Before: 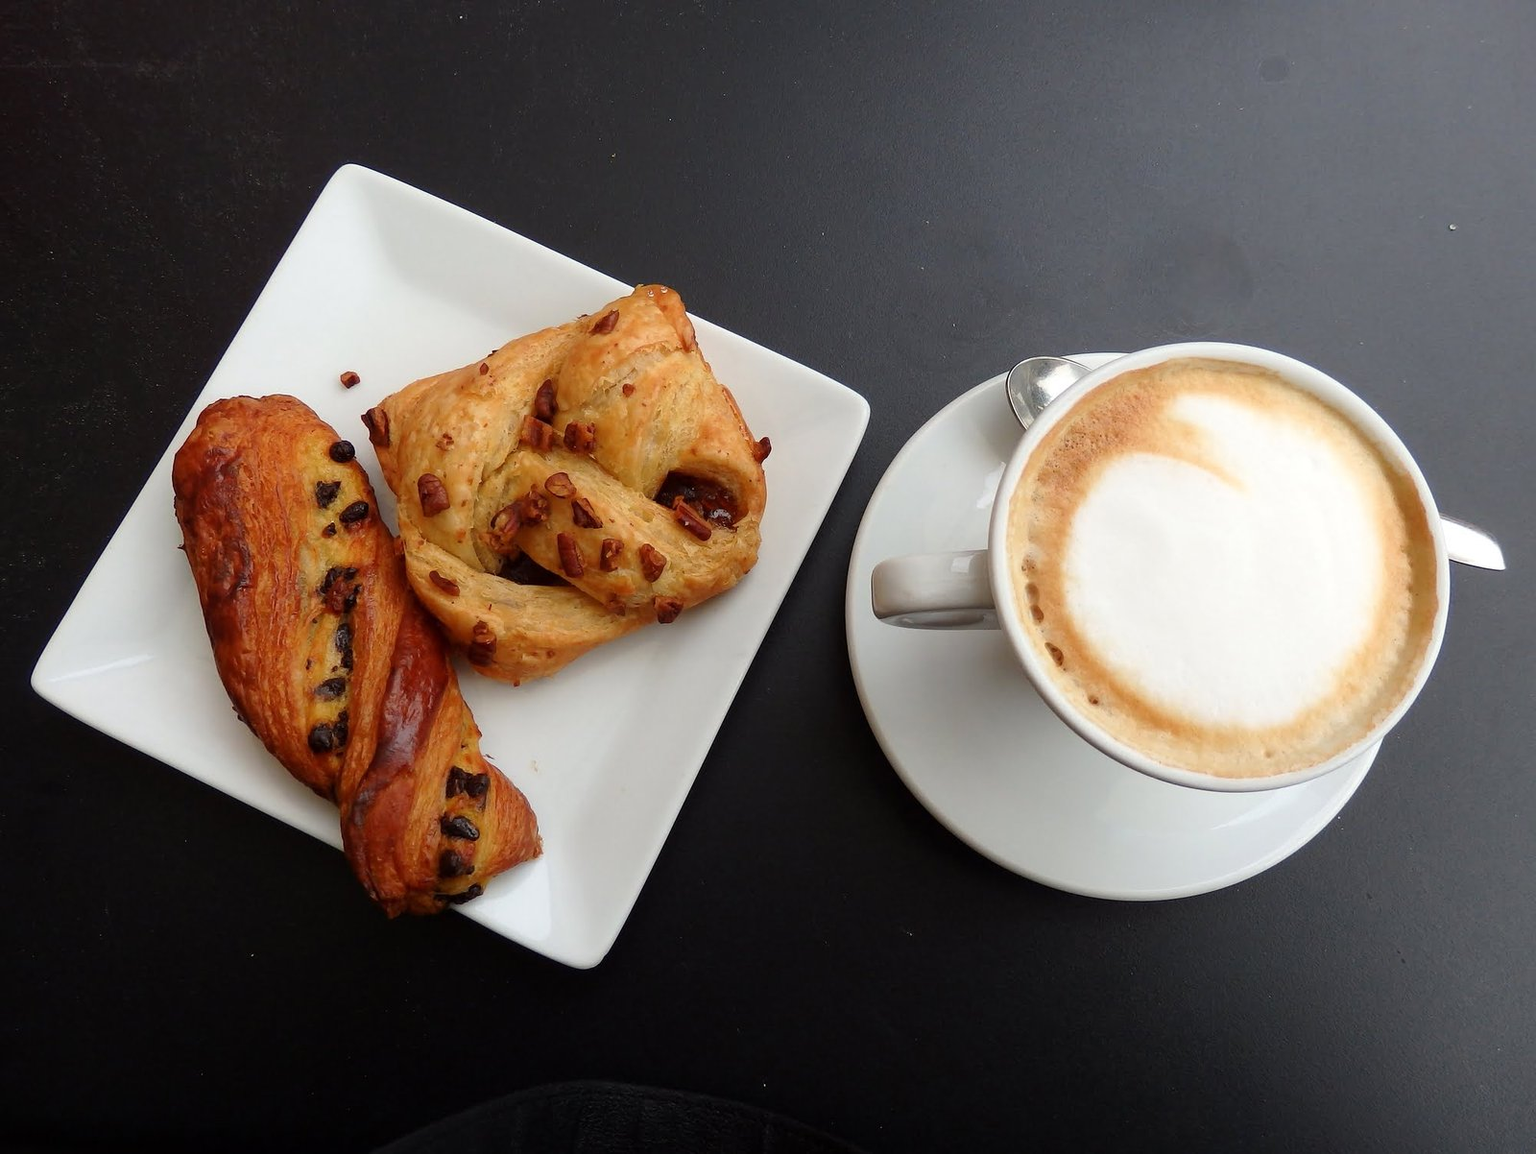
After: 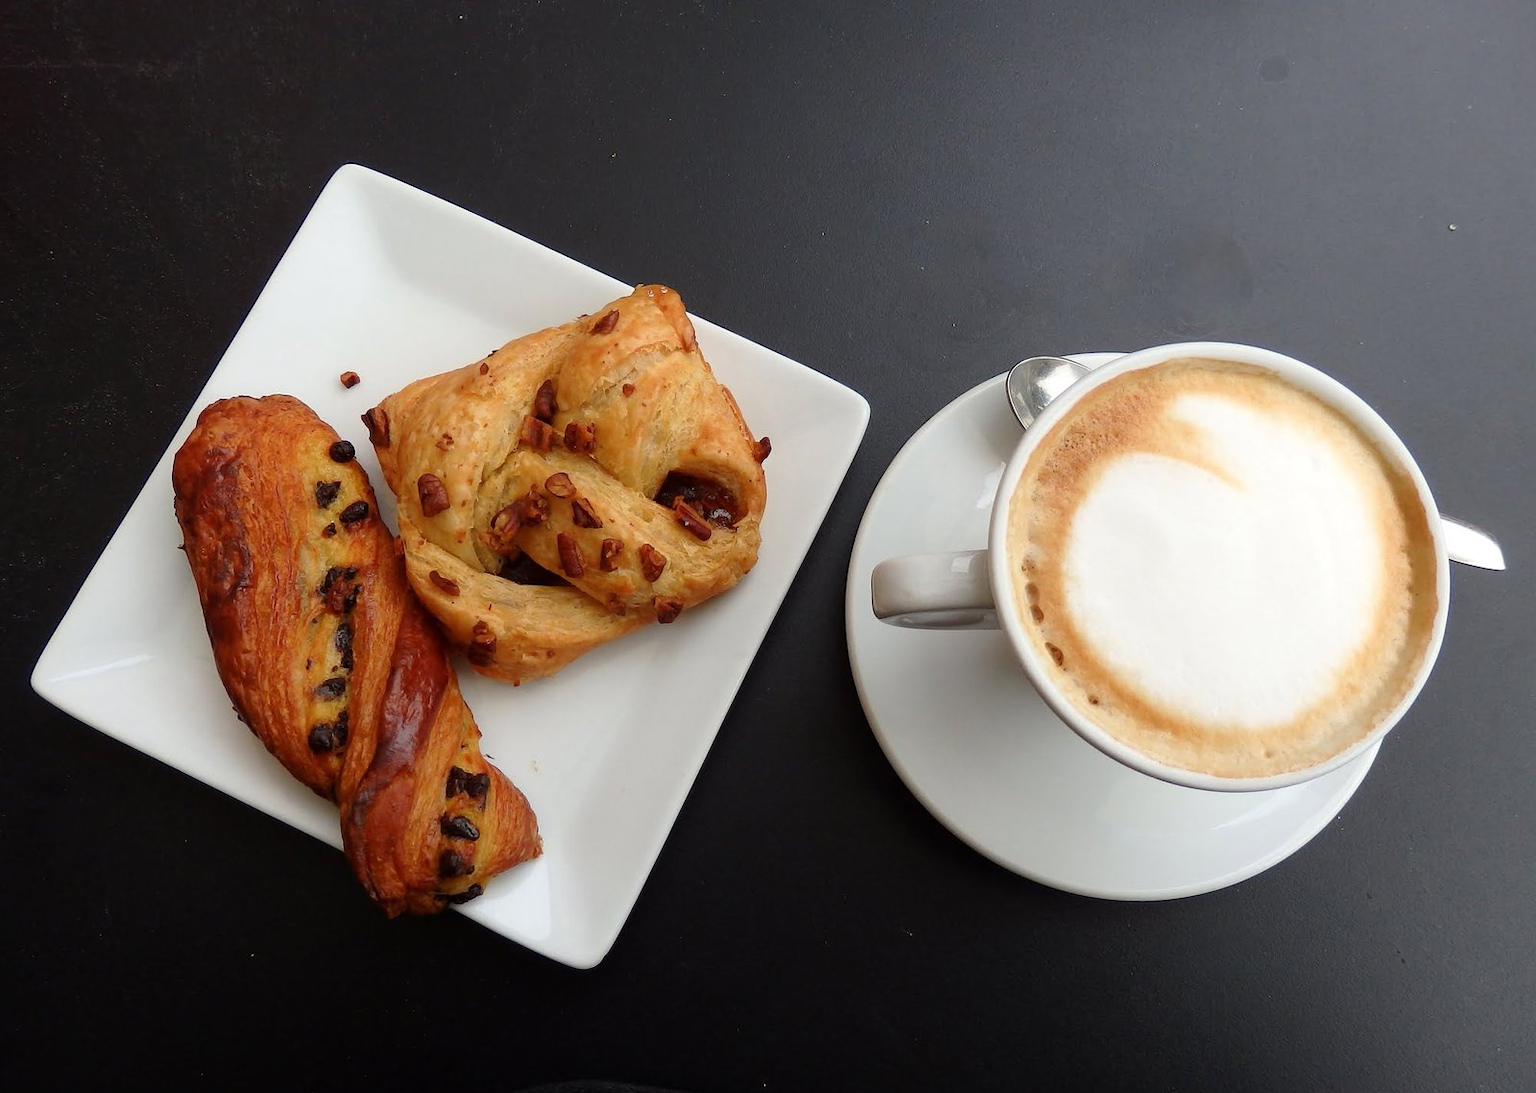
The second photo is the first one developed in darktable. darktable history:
crop and rotate: top 0.009%, bottom 5.222%
